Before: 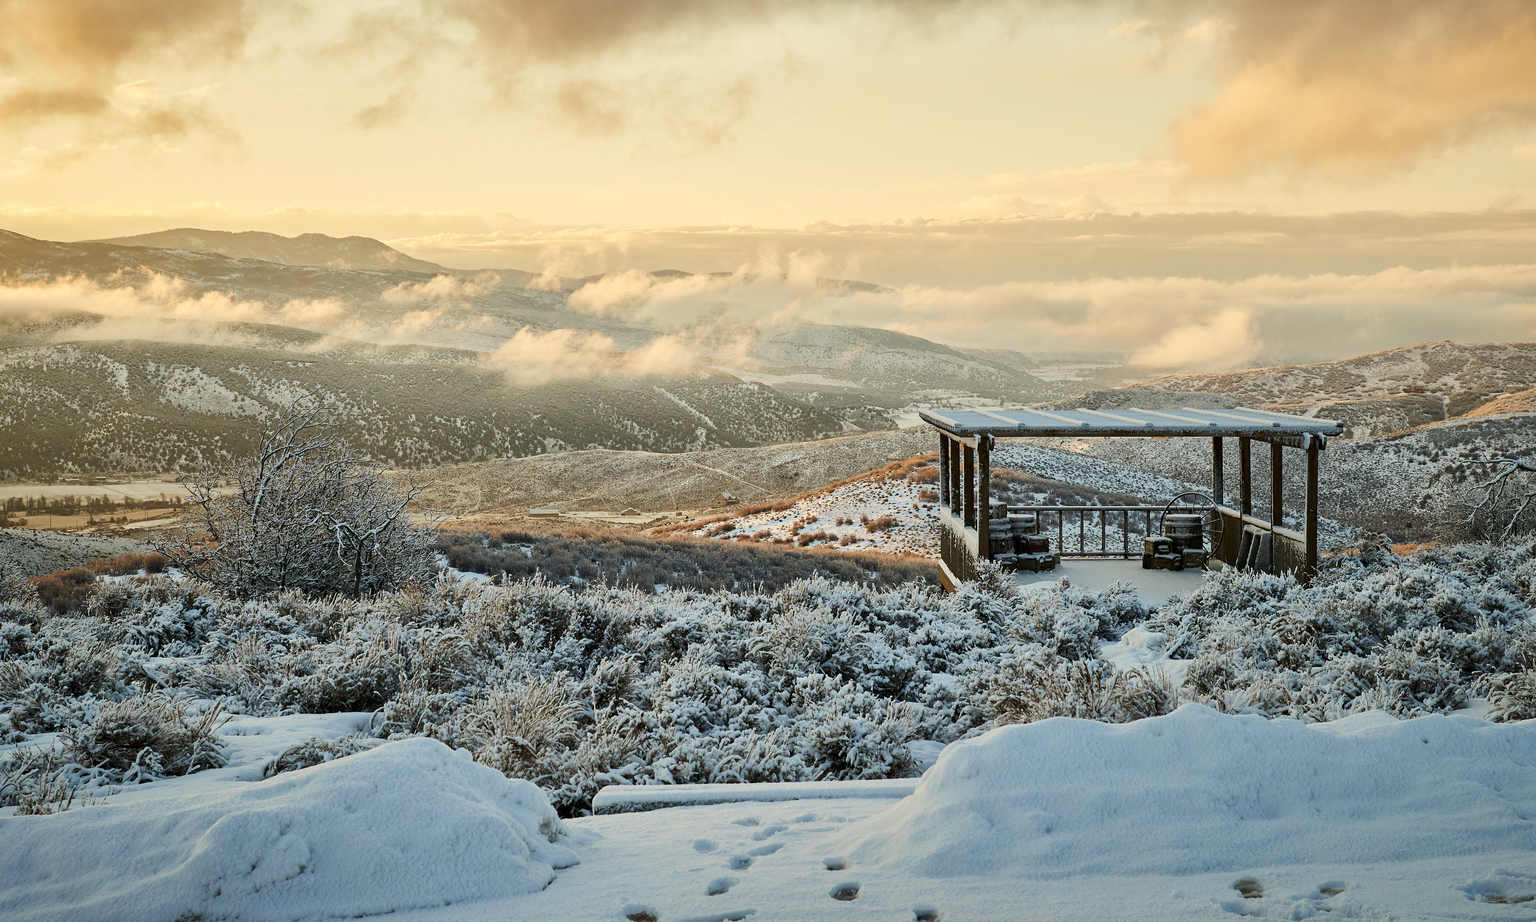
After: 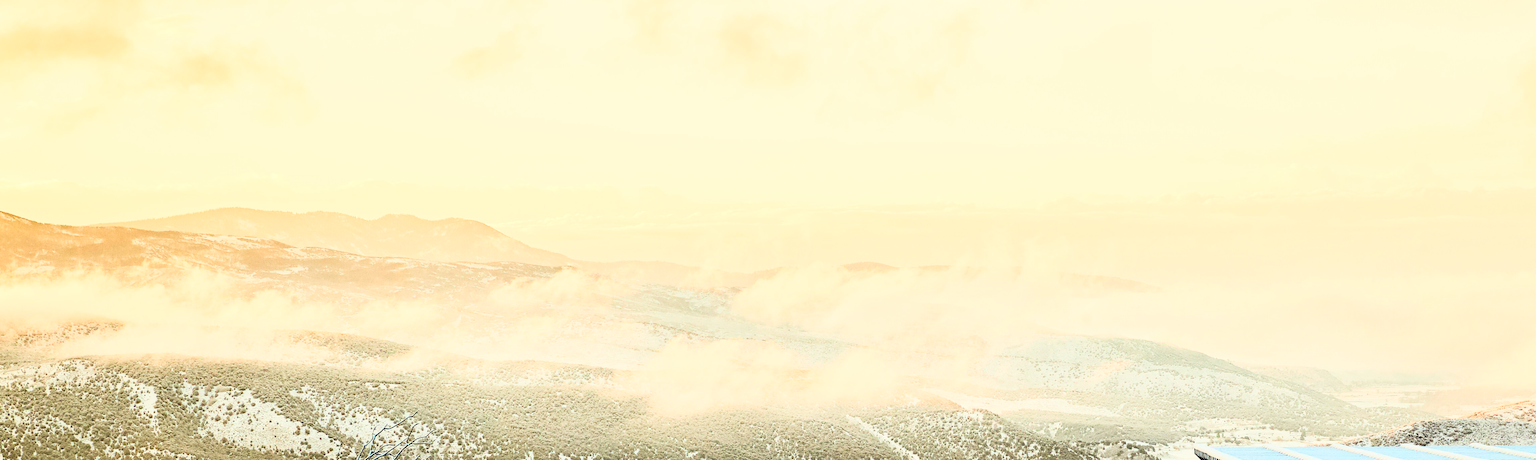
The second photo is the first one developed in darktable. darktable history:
color balance rgb: perceptual saturation grading › global saturation 20%, perceptual saturation grading › highlights -50%, perceptual saturation grading › shadows 30%
crop: left 0.579%, top 7.627%, right 23.167%, bottom 54.275%
rgb curve: curves: ch0 [(0, 0) (0.21, 0.15) (0.24, 0.21) (0.5, 0.75) (0.75, 0.96) (0.89, 0.99) (1, 1)]; ch1 [(0, 0.02) (0.21, 0.13) (0.25, 0.2) (0.5, 0.67) (0.75, 0.9) (0.89, 0.97) (1, 1)]; ch2 [(0, 0.02) (0.21, 0.13) (0.25, 0.2) (0.5, 0.67) (0.75, 0.9) (0.89, 0.97) (1, 1)], compensate middle gray true
